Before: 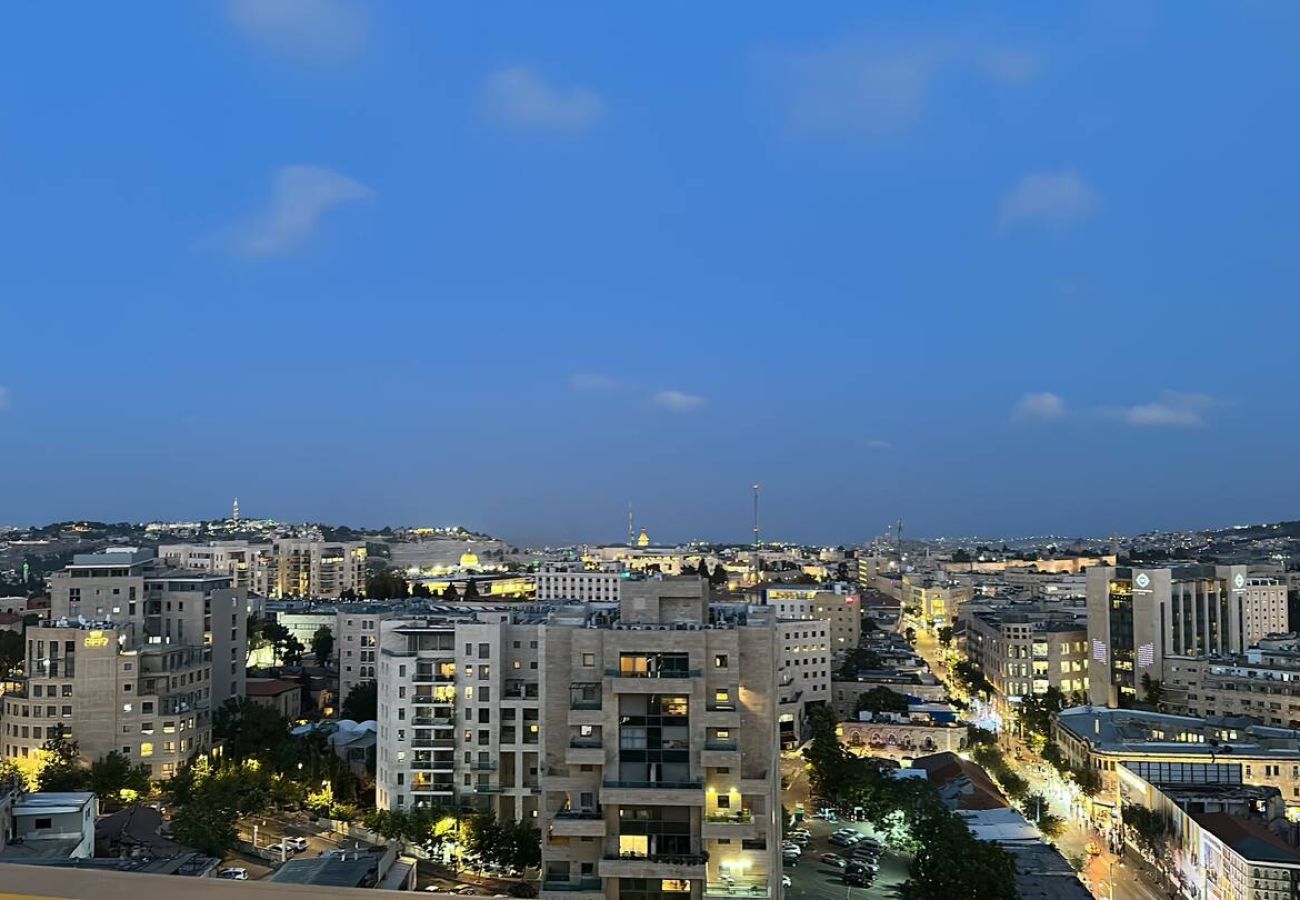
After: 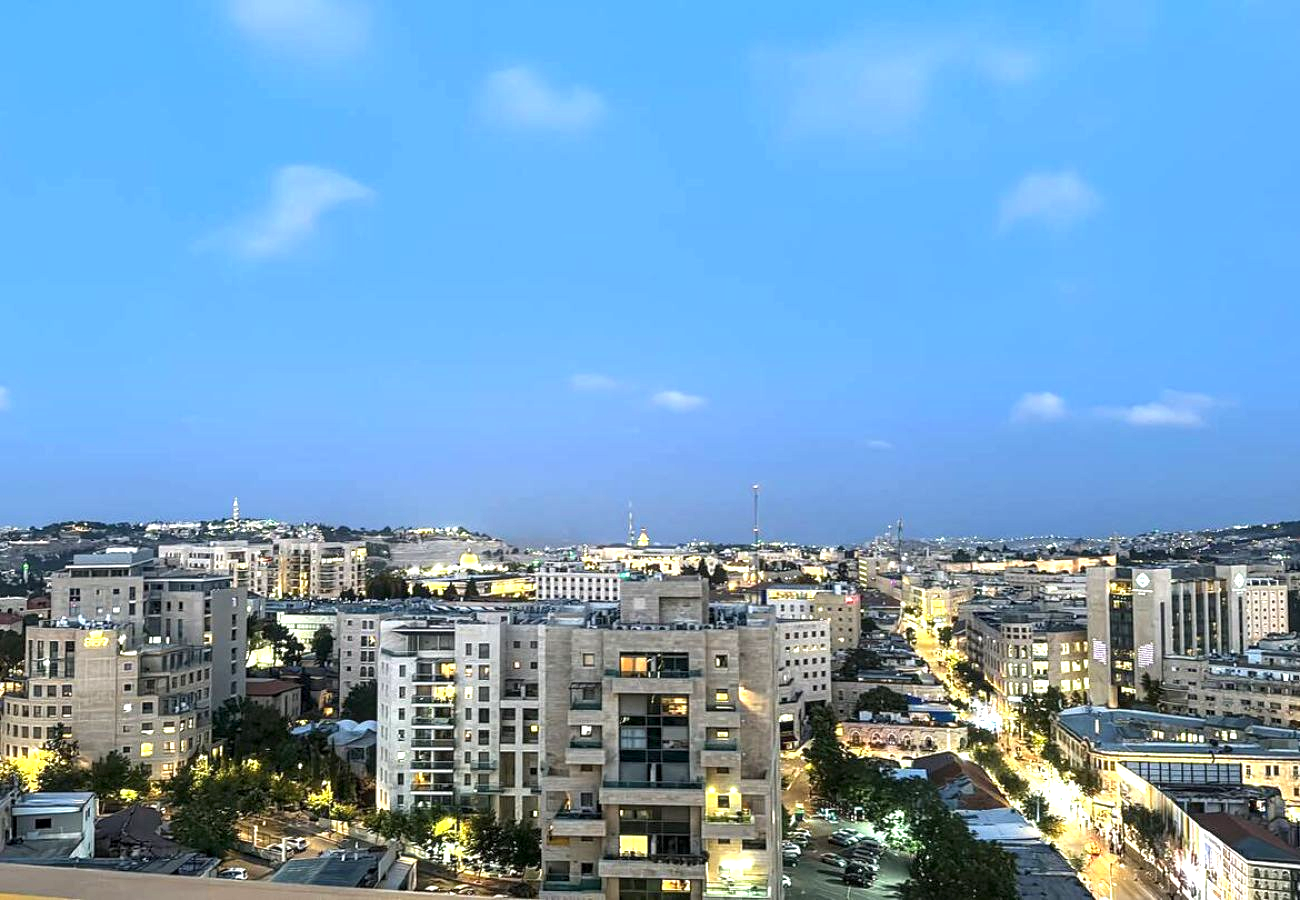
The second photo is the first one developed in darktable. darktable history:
local contrast: highlights 25%, detail 130%
exposure: black level correction 0, exposure 1.1 EV, compensate exposure bias true, compensate highlight preservation false
